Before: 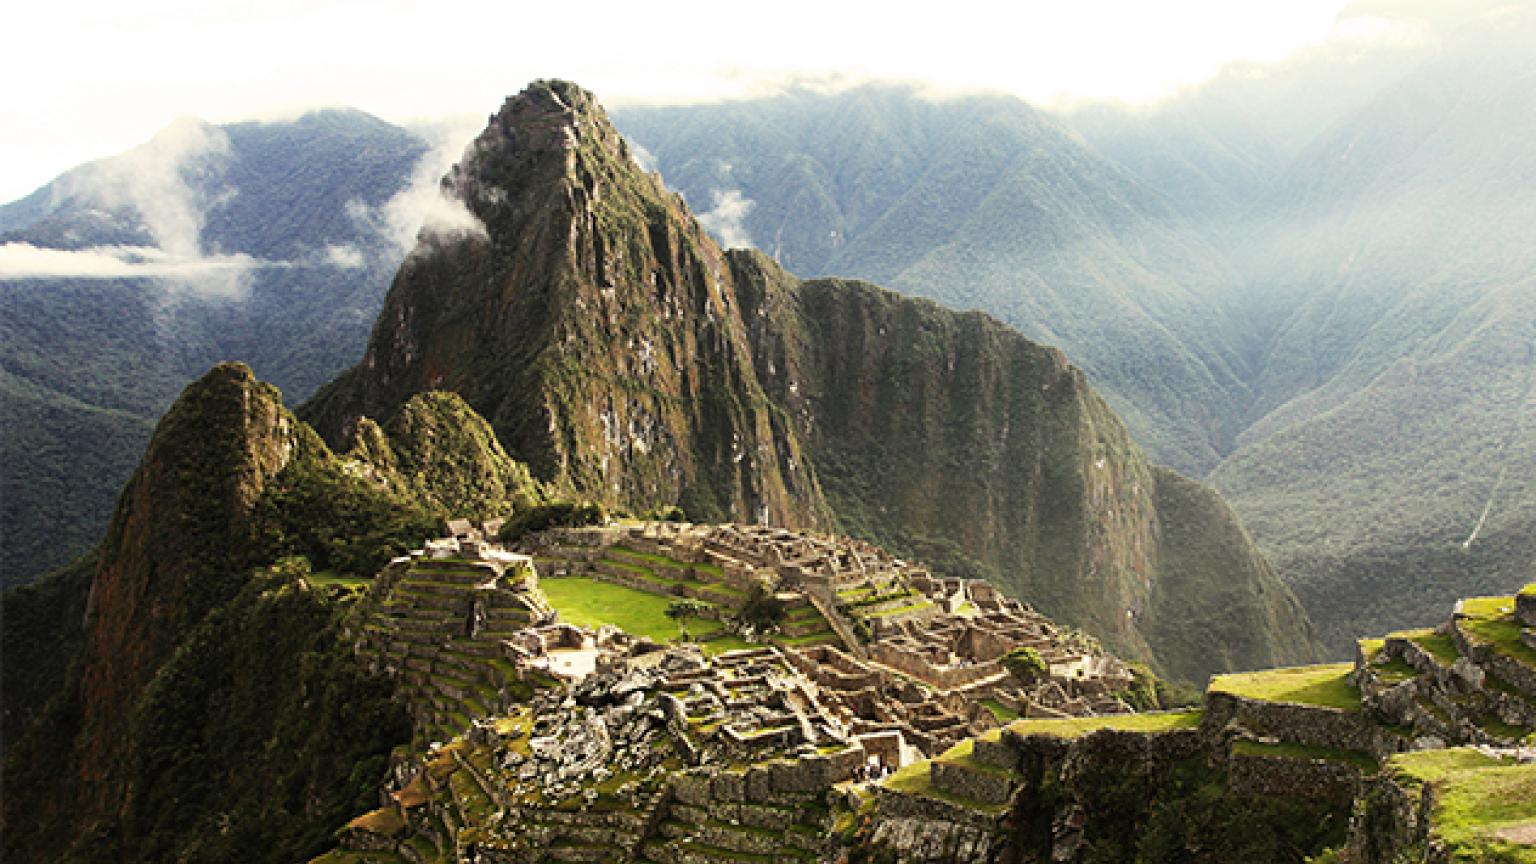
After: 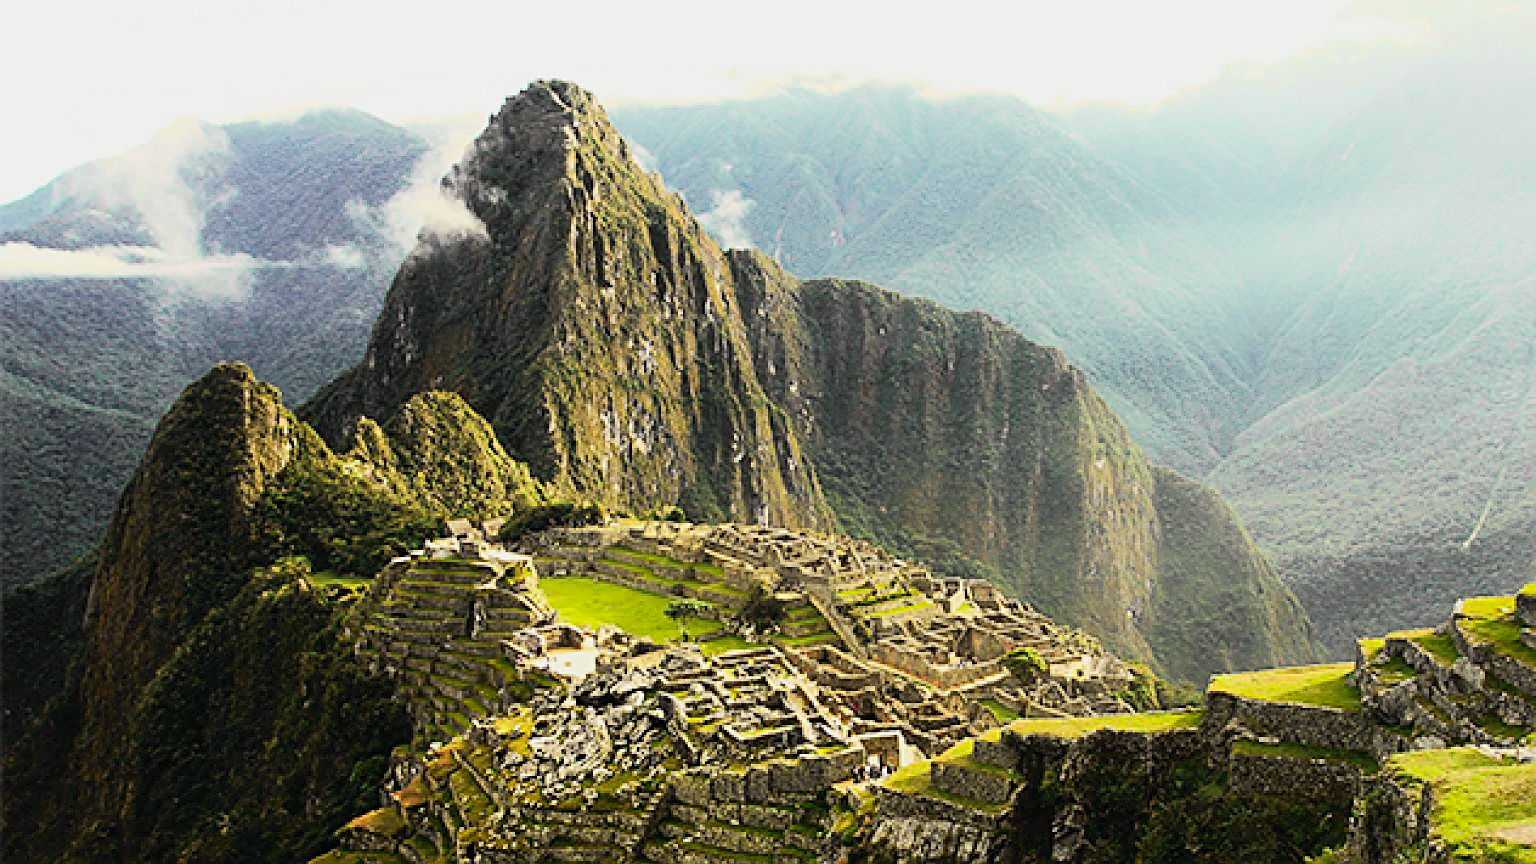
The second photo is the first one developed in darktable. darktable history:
sharpen: on, module defaults
tone curve: curves: ch0 [(0, 0.005) (0.103, 0.097) (0.18, 0.207) (0.384, 0.465) (0.491, 0.585) (0.629, 0.726) (0.84, 0.866) (1, 0.947)]; ch1 [(0, 0) (0.172, 0.123) (0.324, 0.253) (0.396, 0.388) (0.478, 0.461) (0.499, 0.497) (0.532, 0.515) (0.57, 0.584) (0.635, 0.675) (0.805, 0.892) (1, 1)]; ch2 [(0, 0) (0.411, 0.424) (0.496, 0.501) (0.515, 0.507) (0.553, 0.562) (0.604, 0.642) (0.708, 0.768) (0.839, 0.916) (1, 1)], color space Lab, independent channels, preserve colors none
